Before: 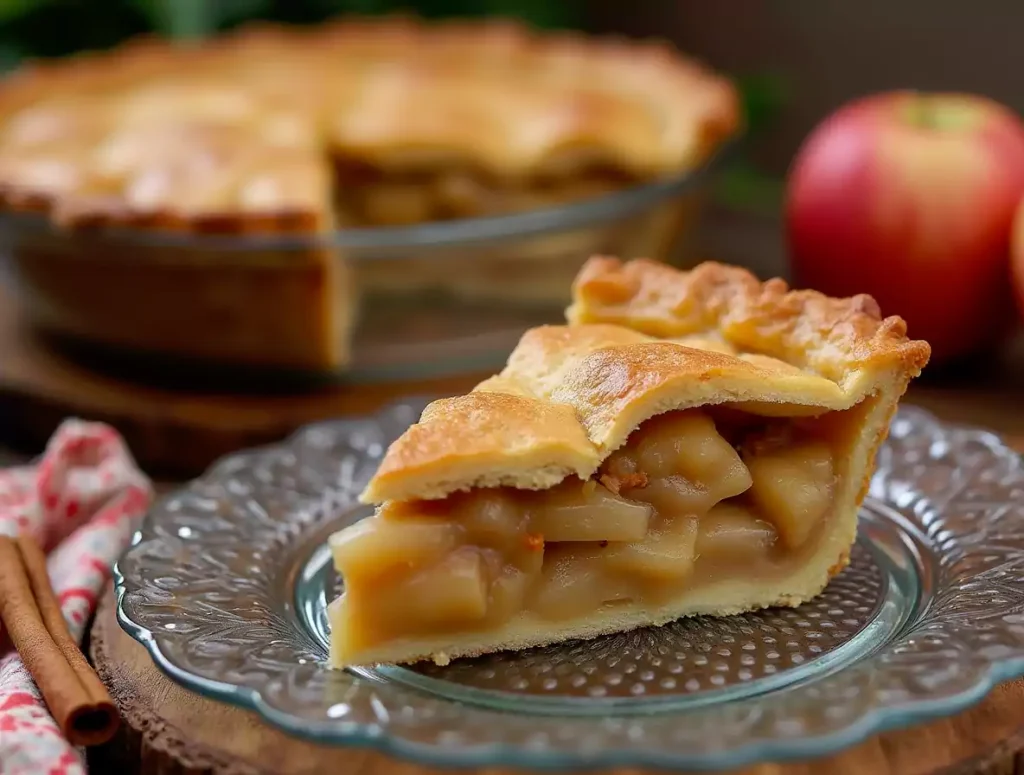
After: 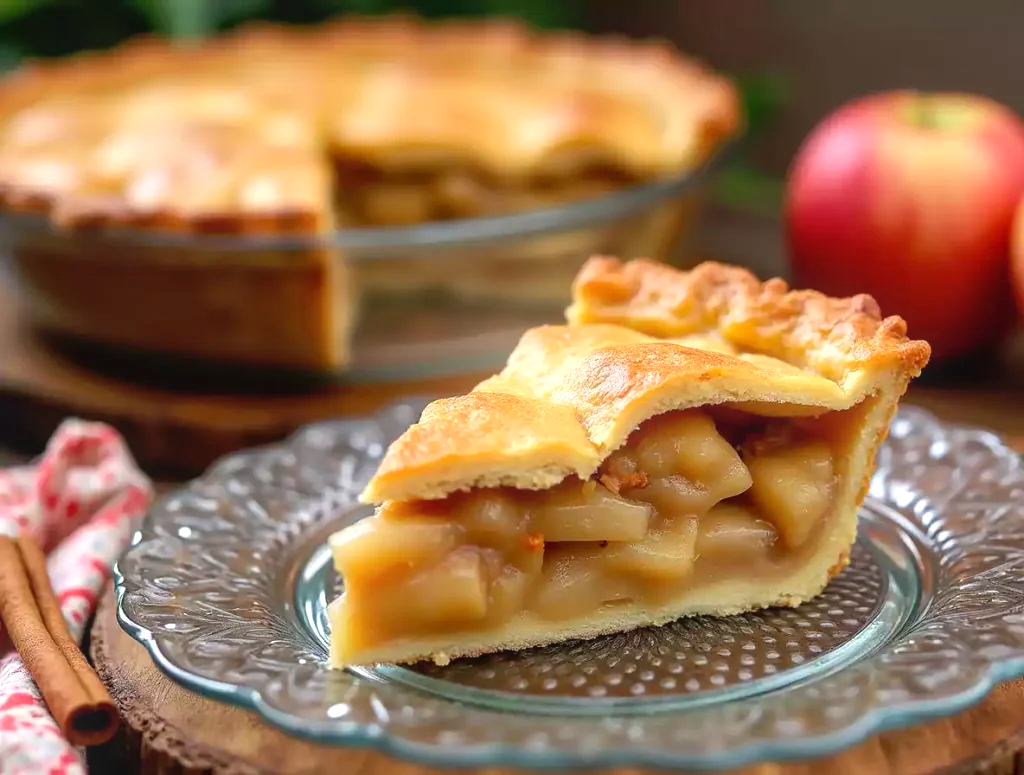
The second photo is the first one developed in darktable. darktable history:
base curve: curves: ch0 [(0, 0) (0.989, 0.992)], preserve colors none
bloom: size 9%, threshold 100%, strength 7%
local contrast: detail 110%
exposure: black level correction 0, exposure 0.7 EV, compensate exposure bias true, compensate highlight preservation false
